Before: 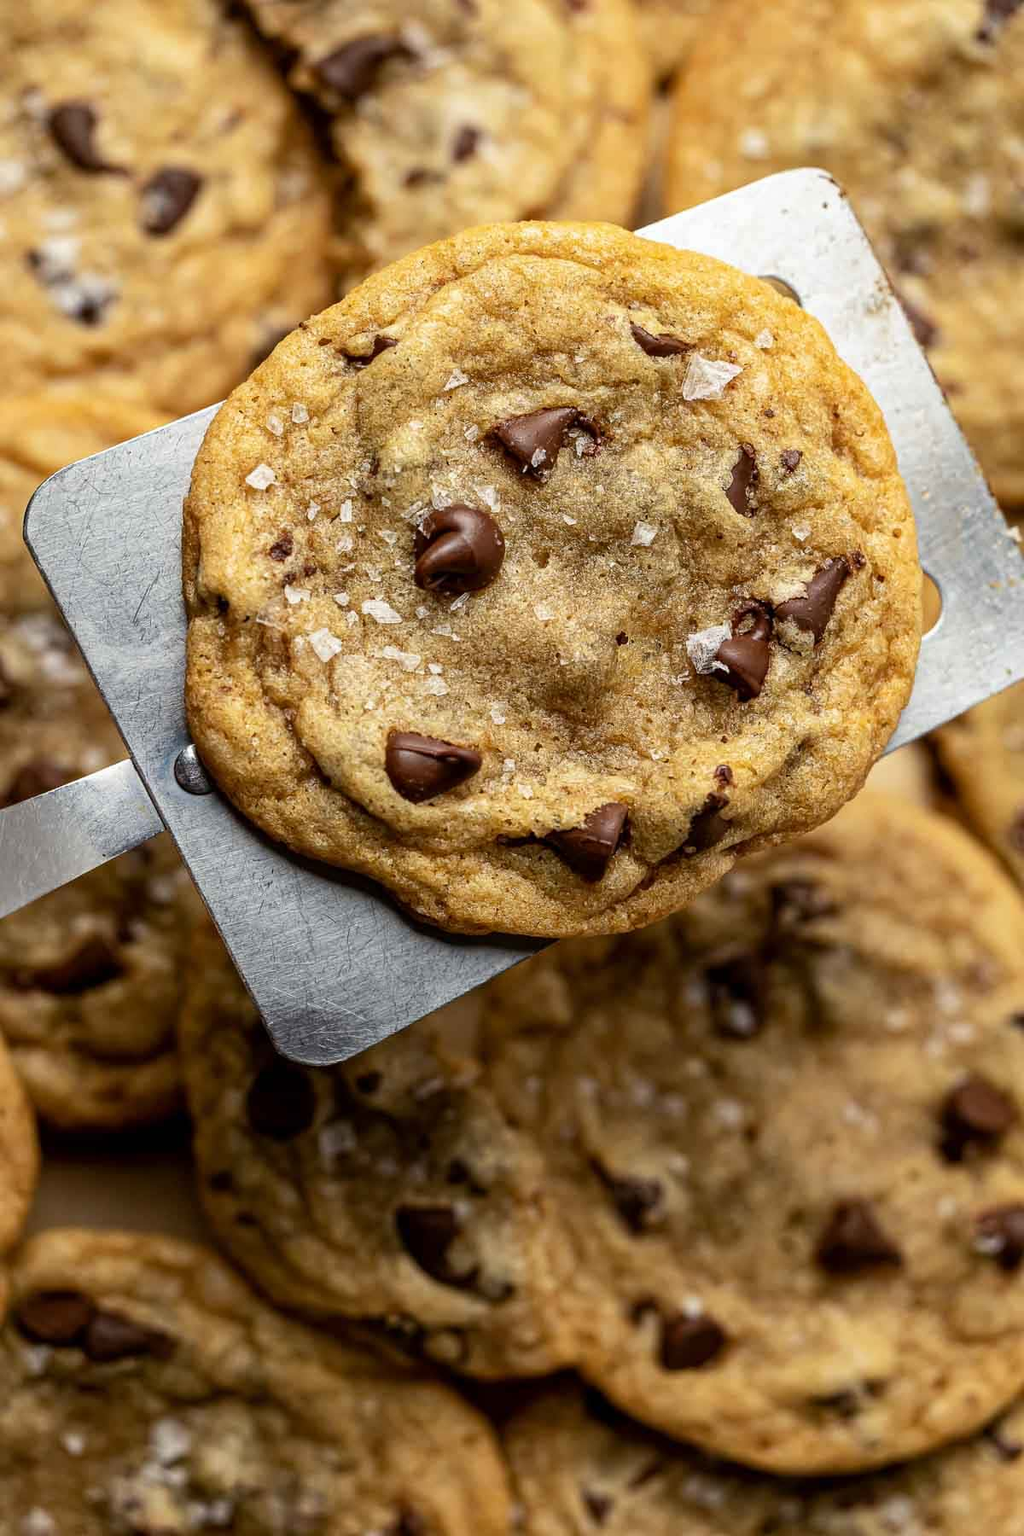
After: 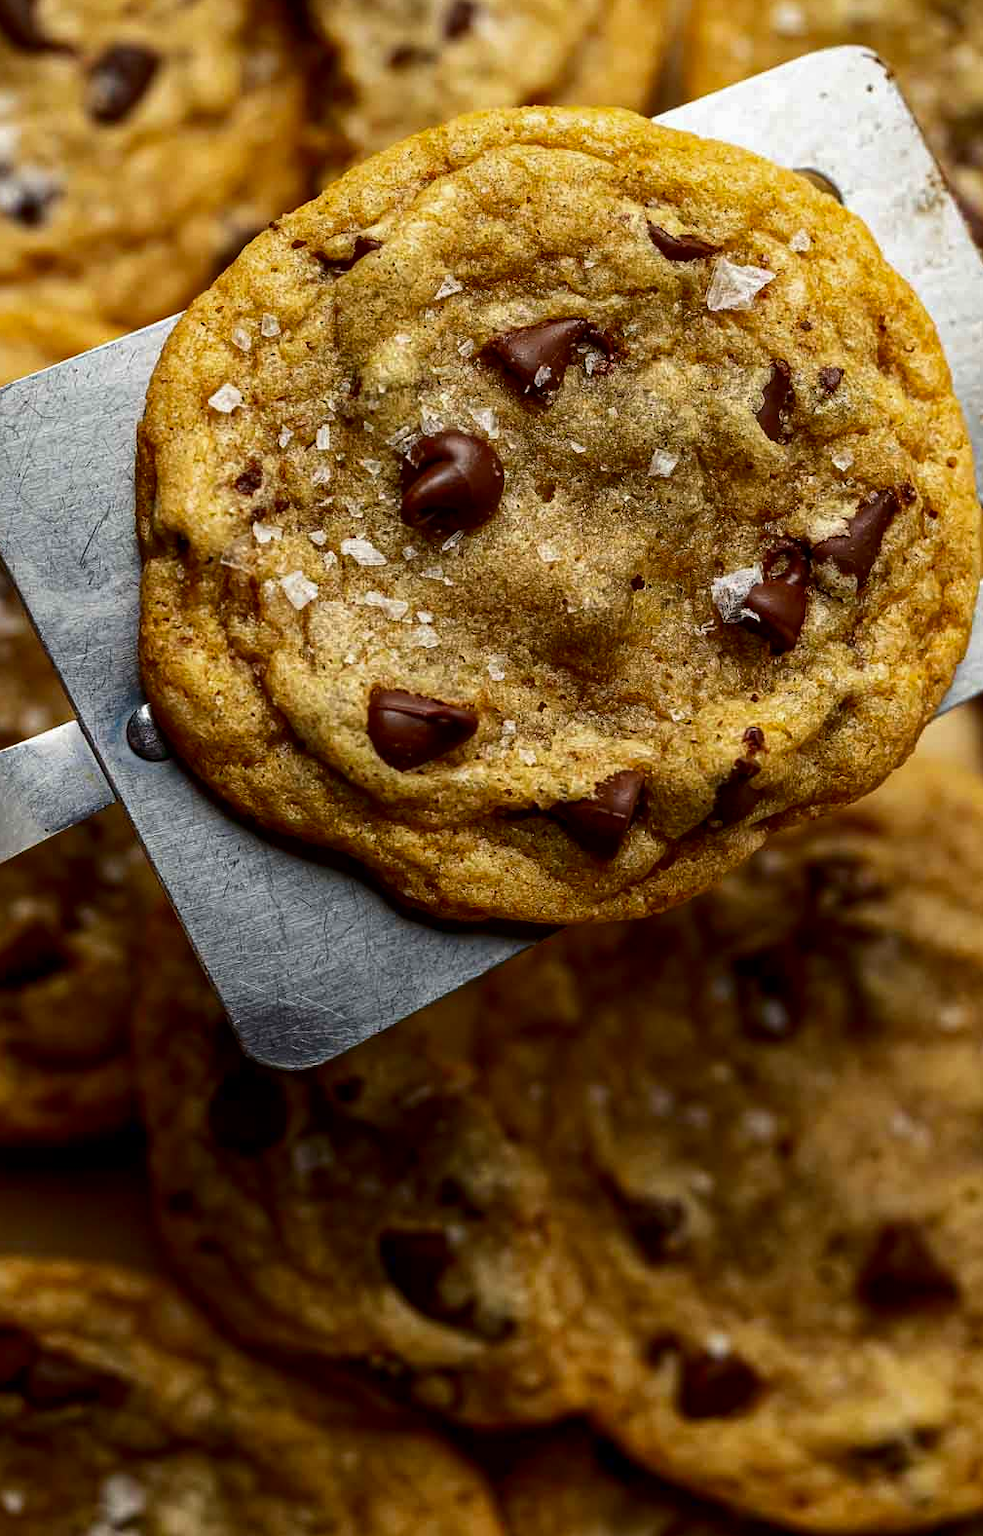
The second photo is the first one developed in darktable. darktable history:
contrast brightness saturation: brightness -0.248, saturation 0.2
crop: left 6.201%, top 8.359%, right 9.551%, bottom 4.004%
